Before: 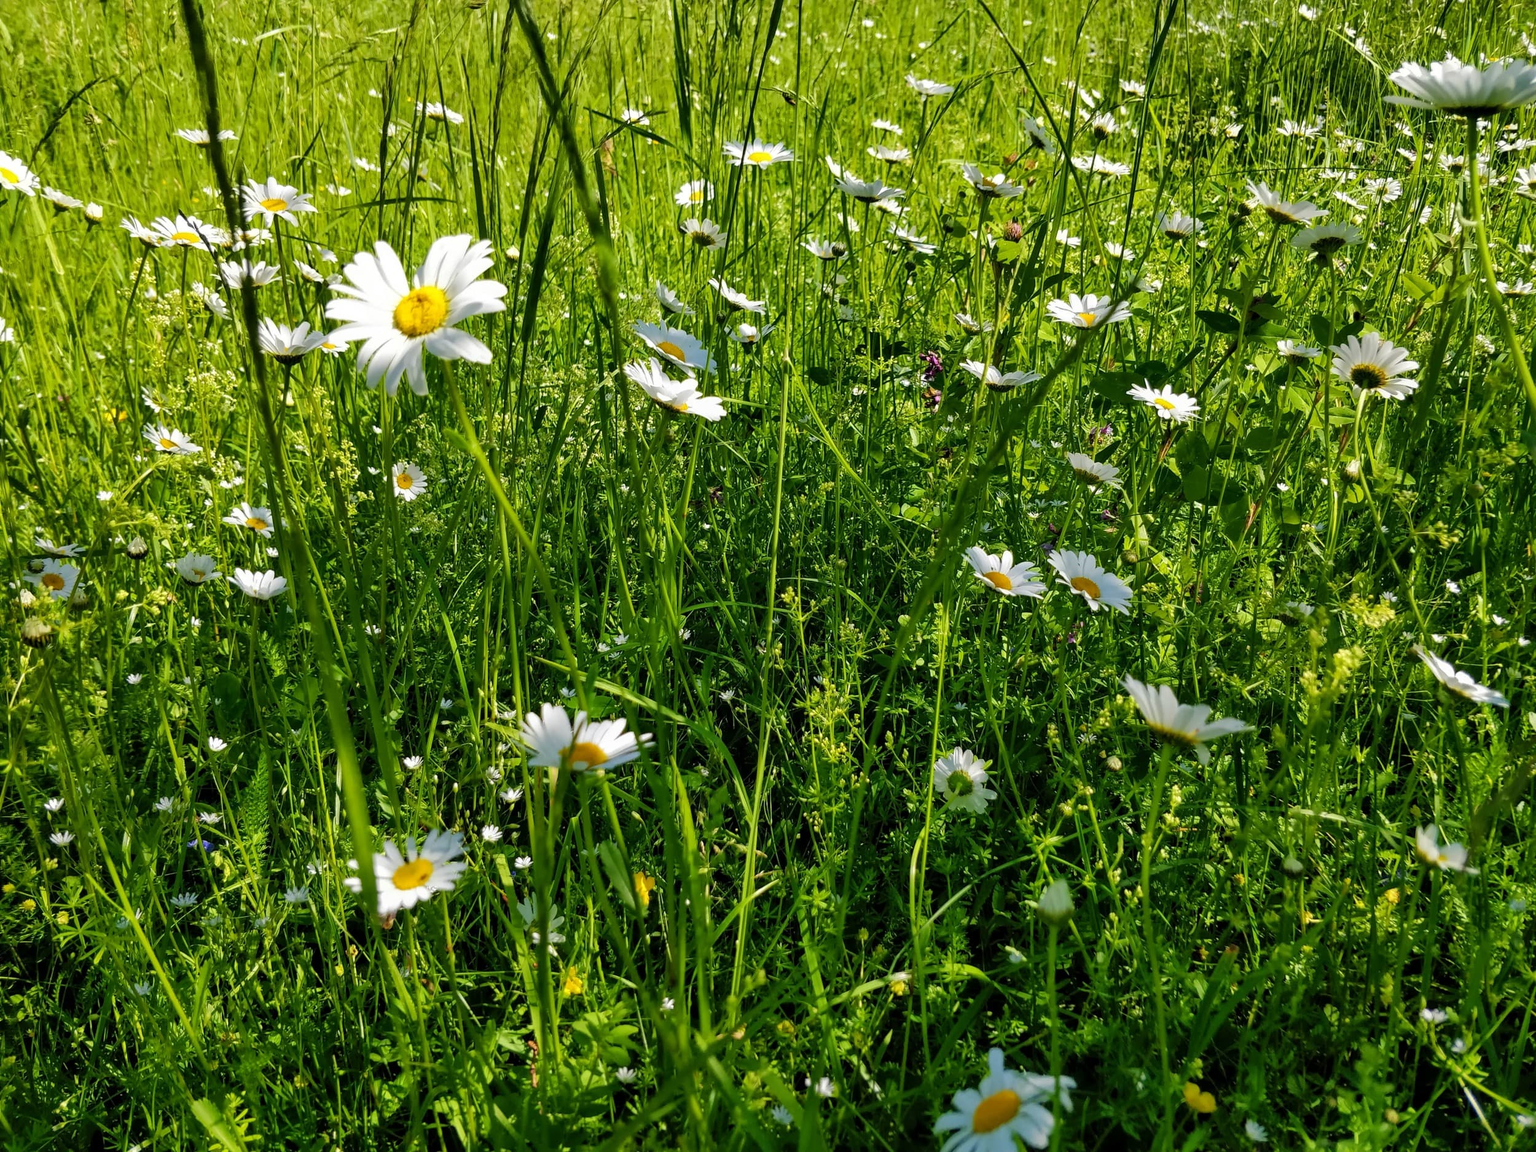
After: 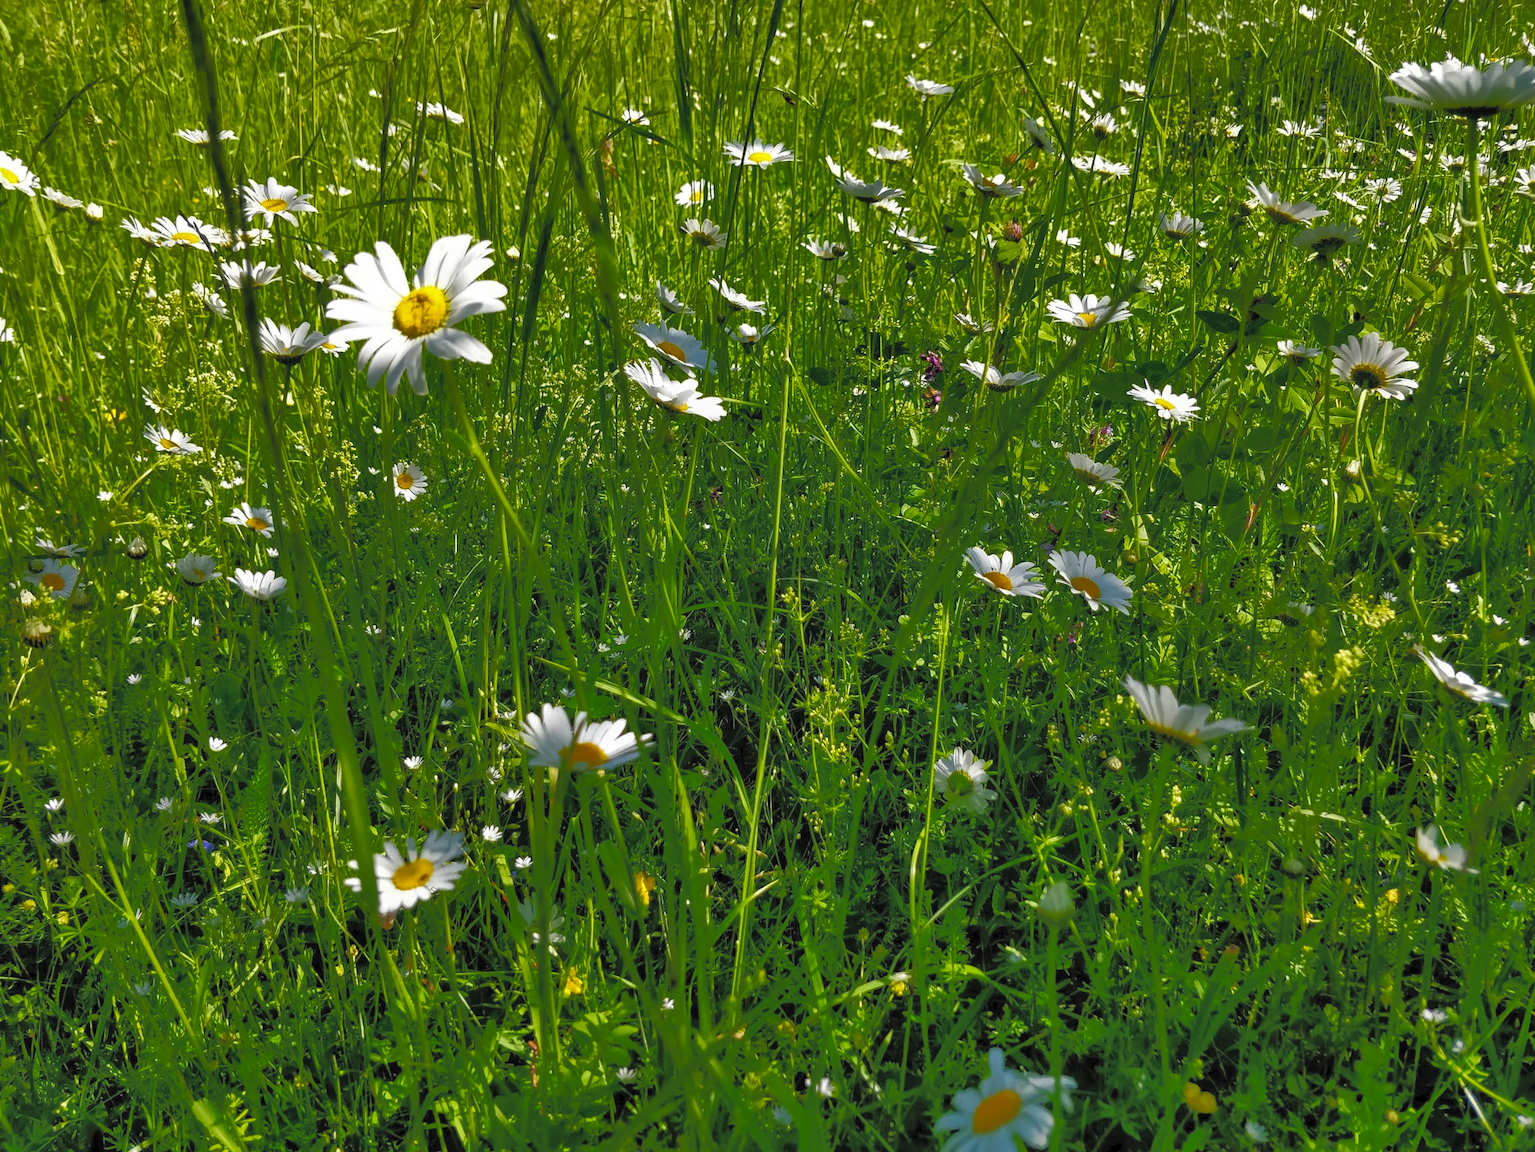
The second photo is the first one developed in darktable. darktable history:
shadows and highlights: soften with gaussian
tone curve: curves: ch0 [(0, 0) (0.003, 0.032) (0.53, 0.368) (0.901, 0.866) (1, 1)], color space Lab, independent channels, preserve colors none
